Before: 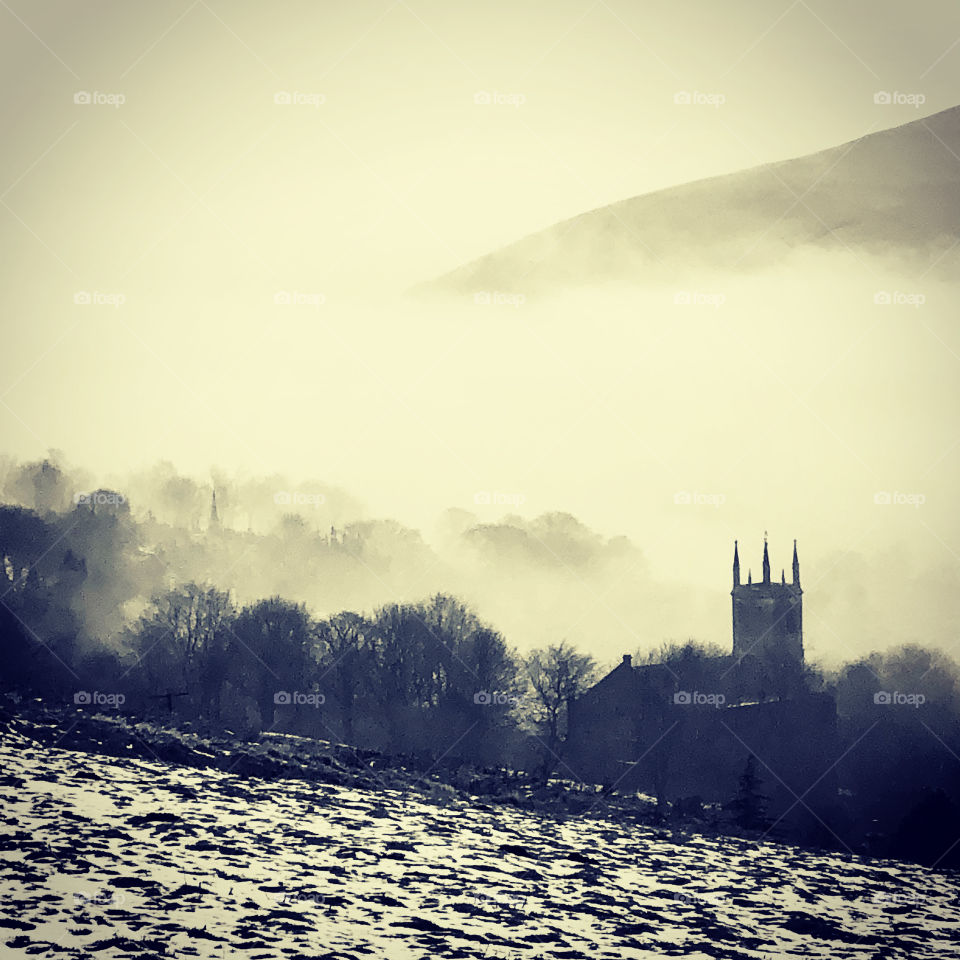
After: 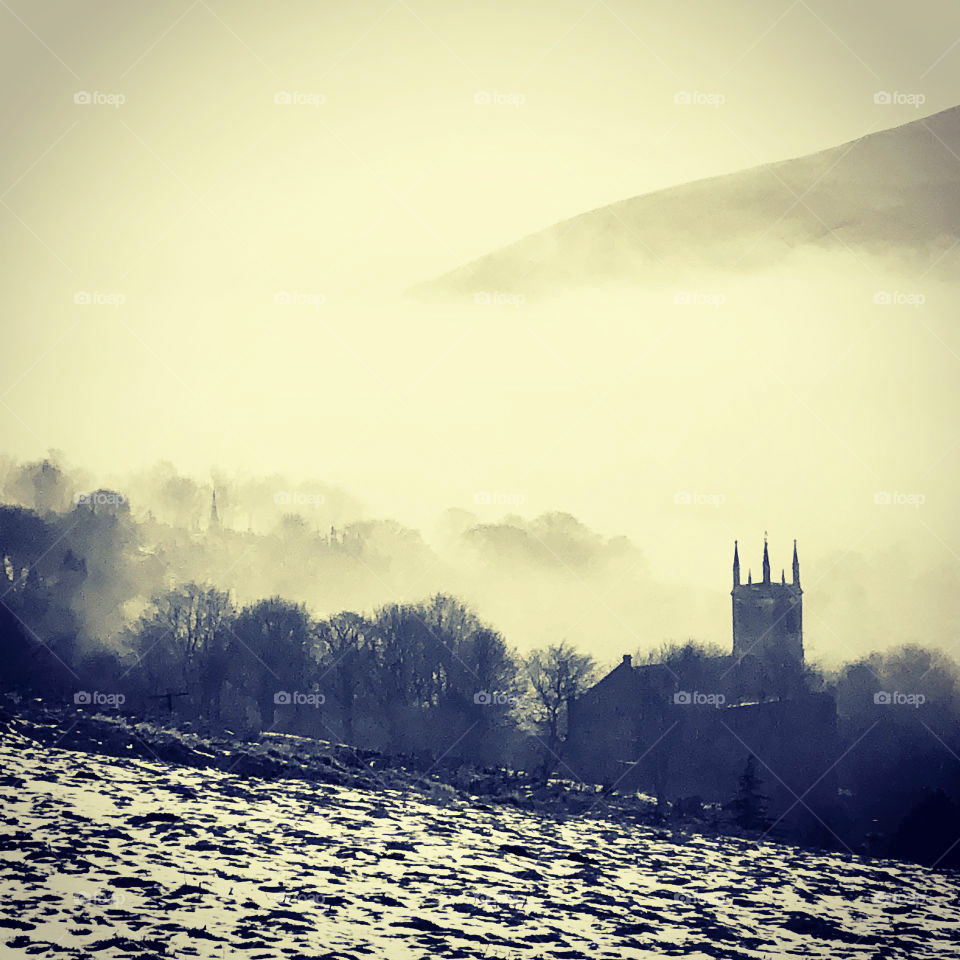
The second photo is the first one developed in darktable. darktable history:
contrast brightness saturation: contrast 0.03, brightness 0.06, saturation 0.13
exposure: compensate highlight preservation false
